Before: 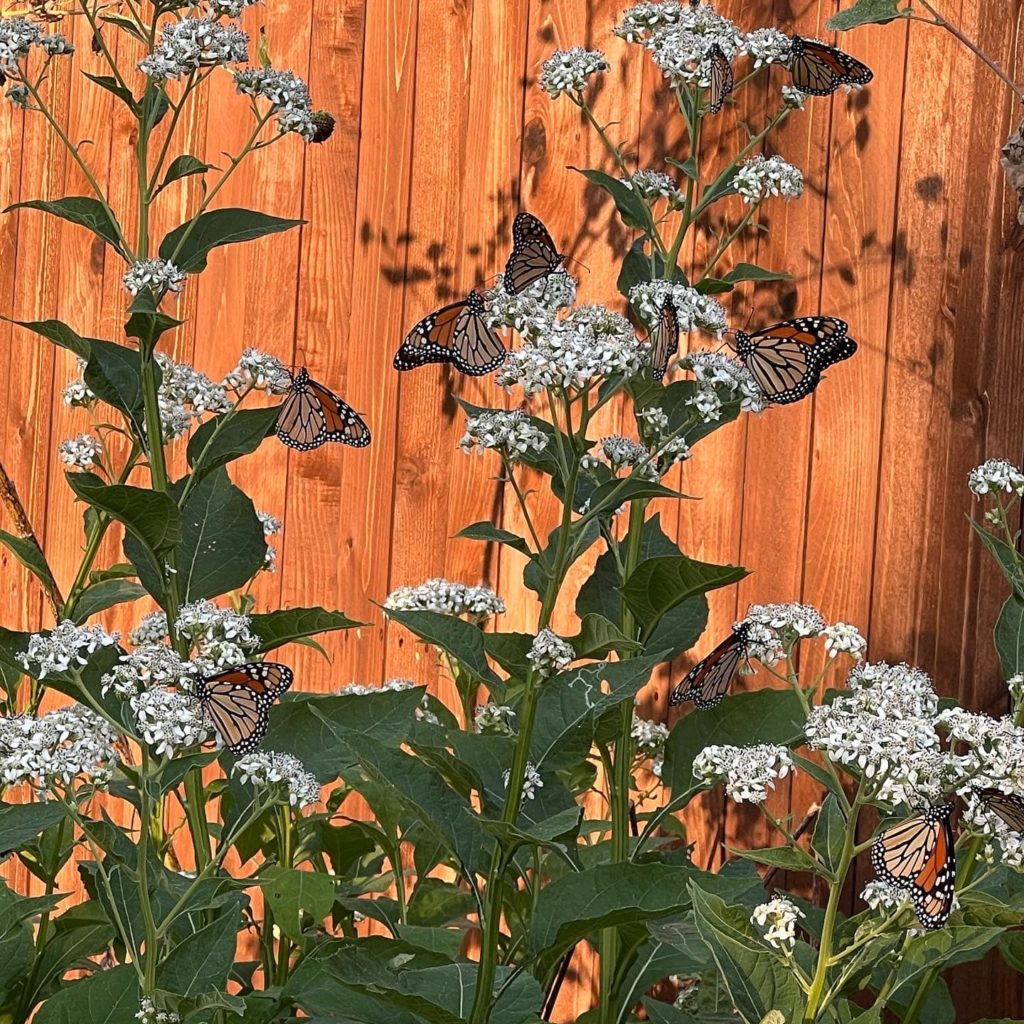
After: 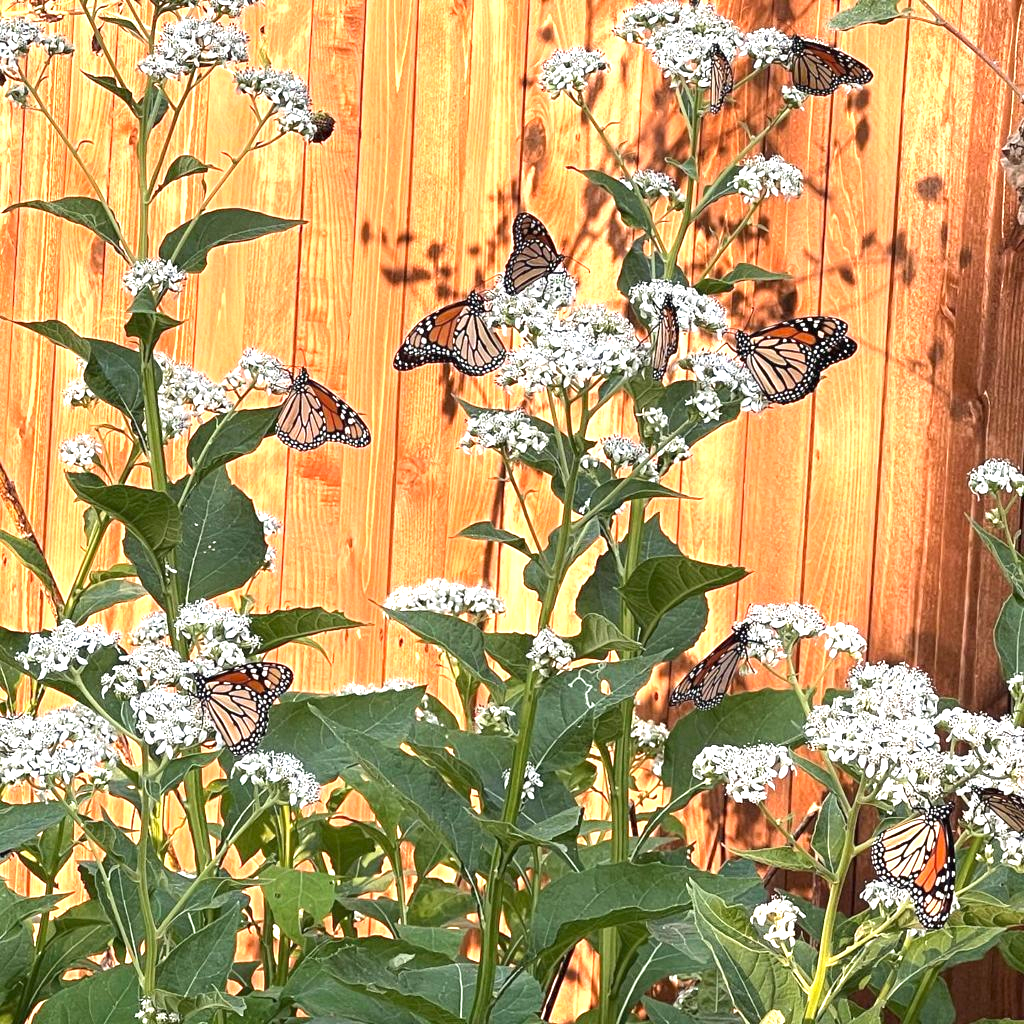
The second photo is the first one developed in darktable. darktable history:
exposure: black level correction 0, exposure 1.391 EV, compensate highlight preservation false
contrast brightness saturation: contrast 0.073
